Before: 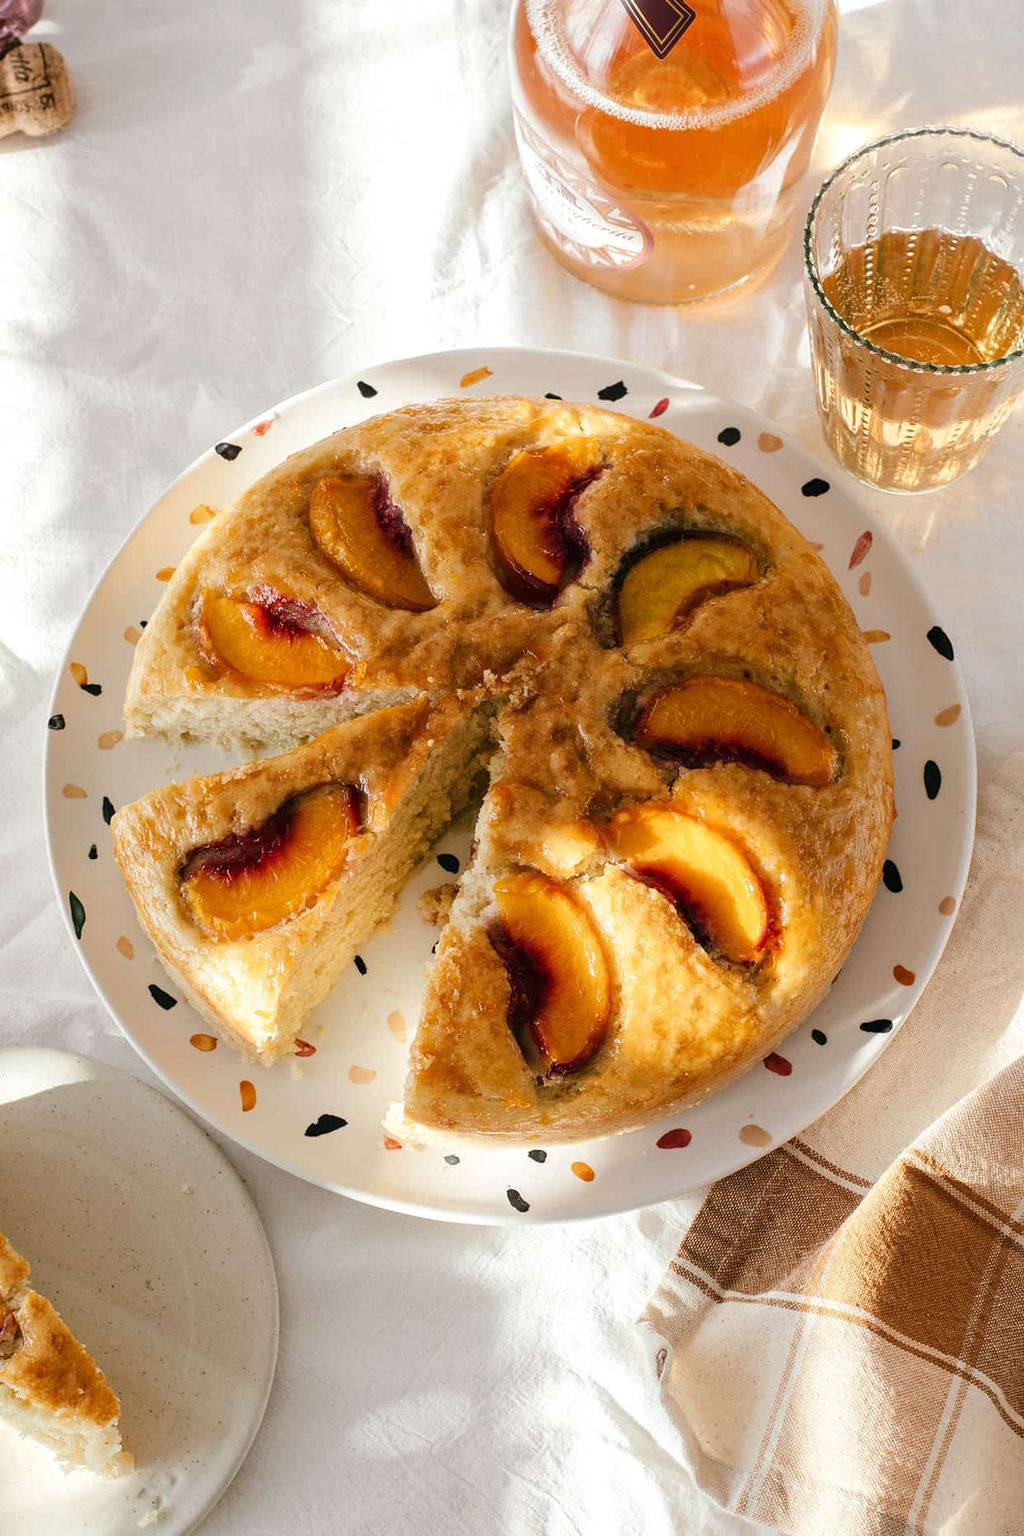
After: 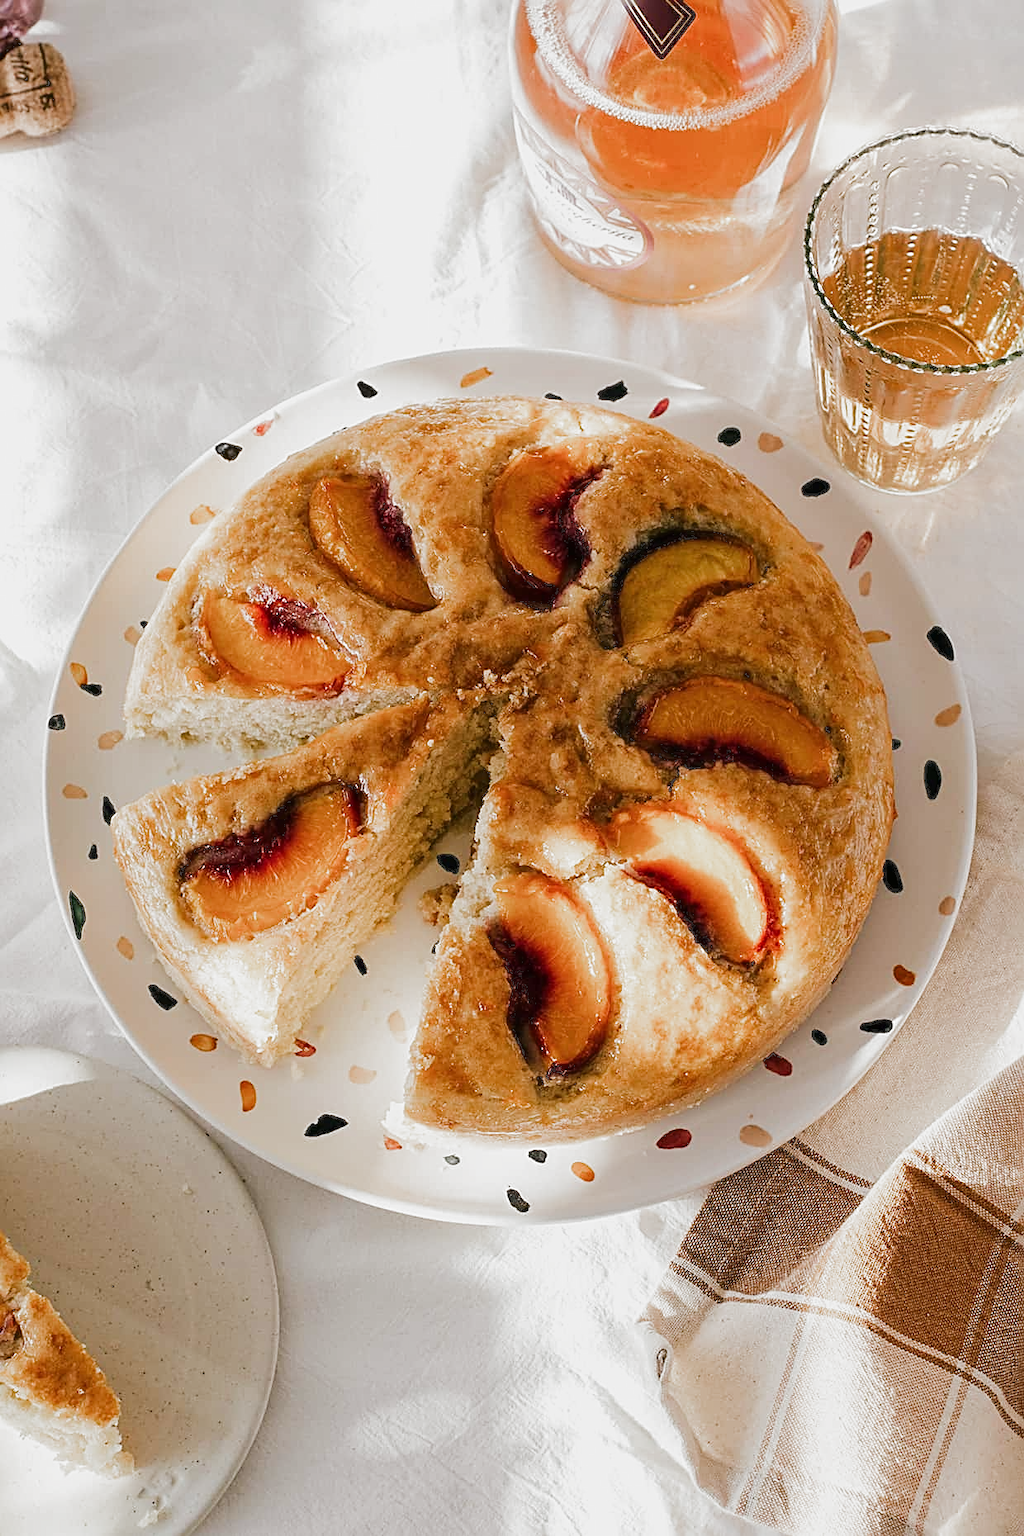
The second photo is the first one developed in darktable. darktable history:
filmic rgb: black relative exposure -16 EV, white relative exposure 2.89 EV, hardness 9.99, add noise in highlights 0.002, preserve chrominance luminance Y, color science v3 (2019), use custom middle-gray values true, contrast in highlights soft
exposure: black level correction 0.001, exposure 0.14 EV, compensate highlight preservation false
sharpen: radius 2.548, amount 0.636
